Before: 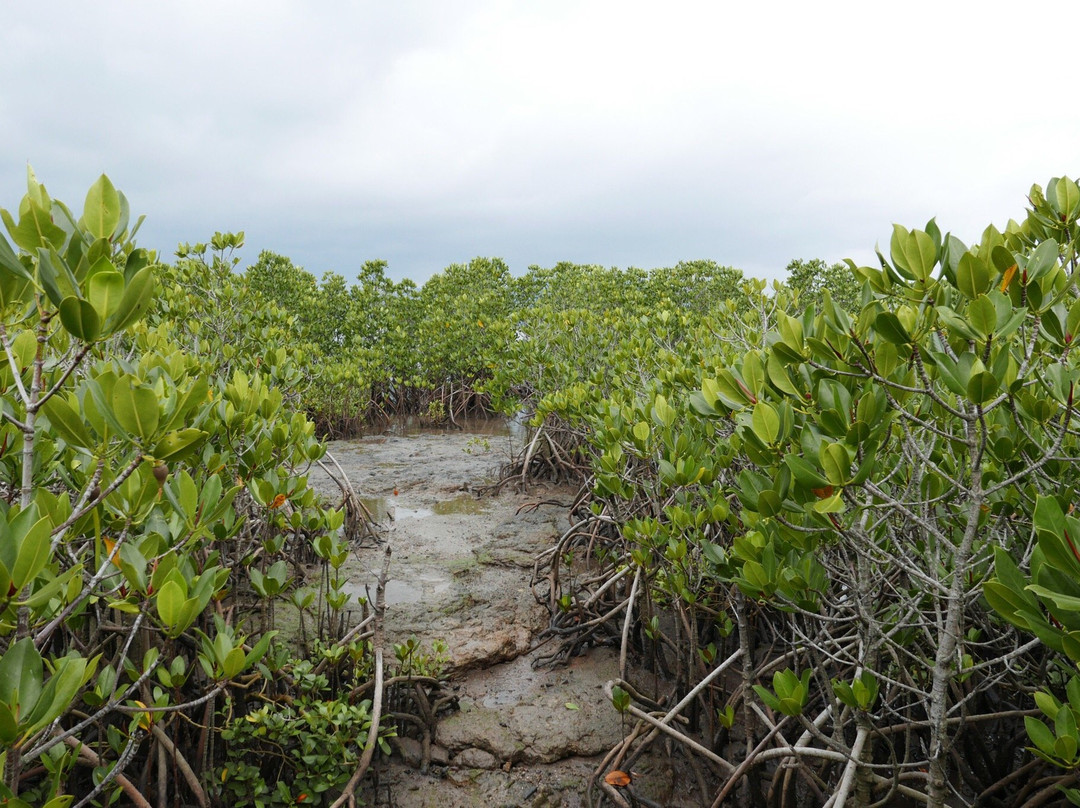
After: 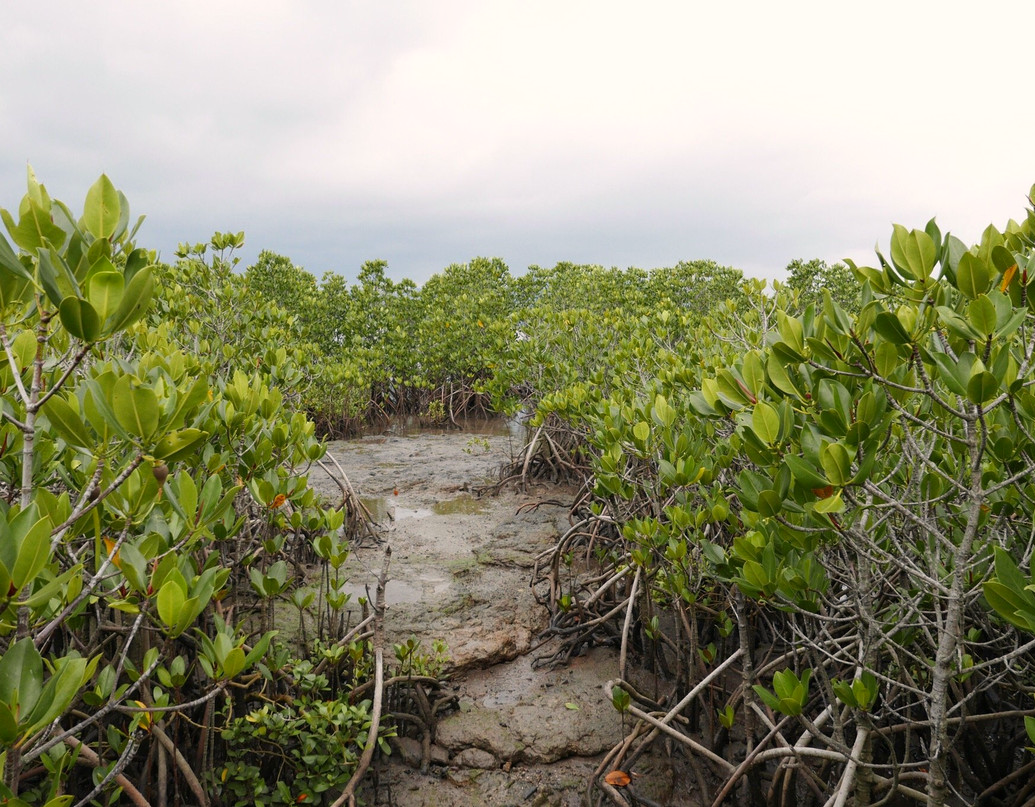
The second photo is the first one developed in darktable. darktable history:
crop: right 4.141%, bottom 0.045%
color correction: highlights a* 3.63, highlights b* 5.11
